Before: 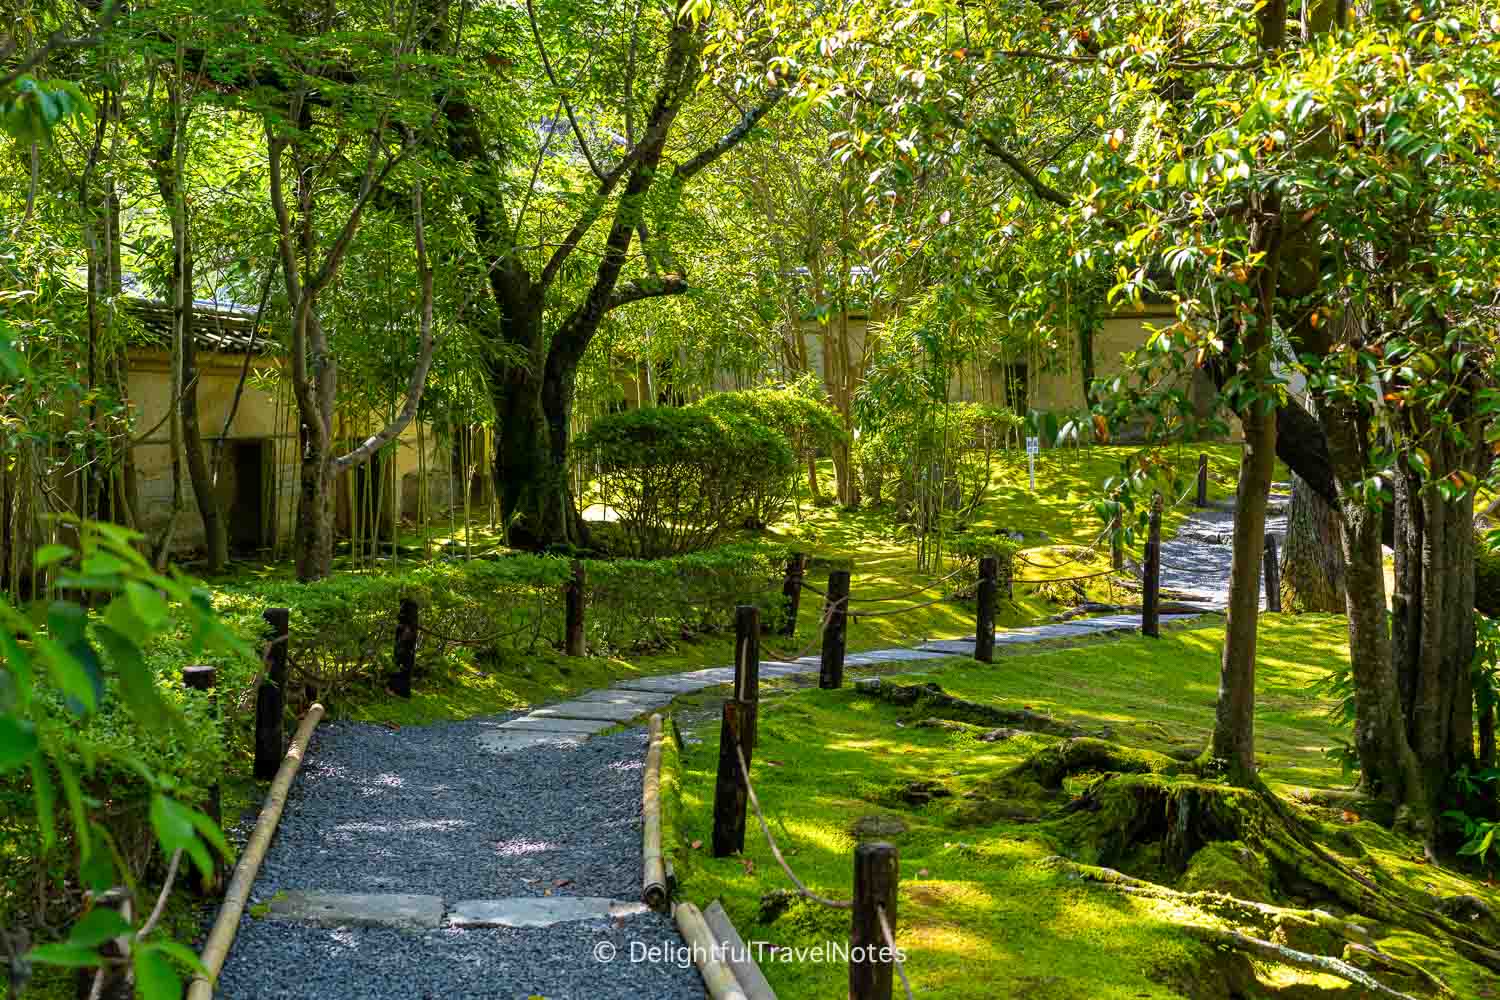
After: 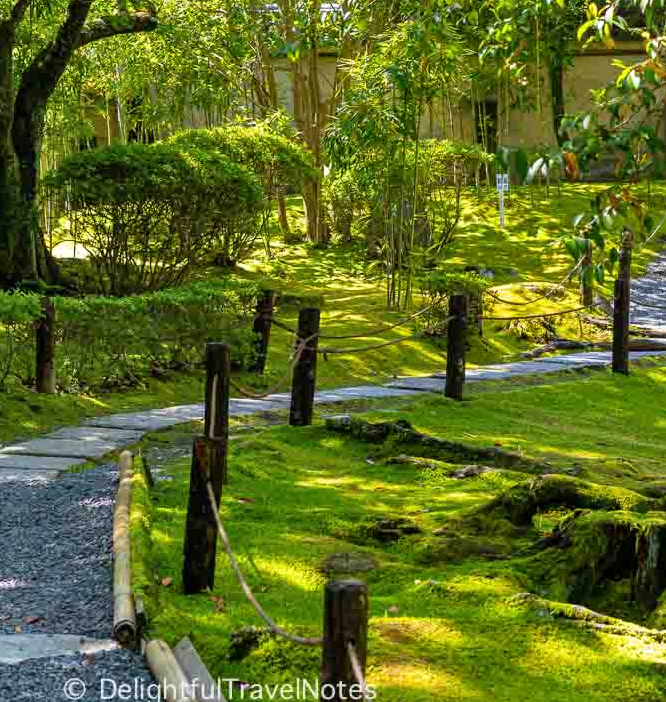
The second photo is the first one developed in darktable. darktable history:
crop: left 35.347%, top 26.329%, right 20.214%, bottom 3.422%
shadows and highlights: soften with gaussian
